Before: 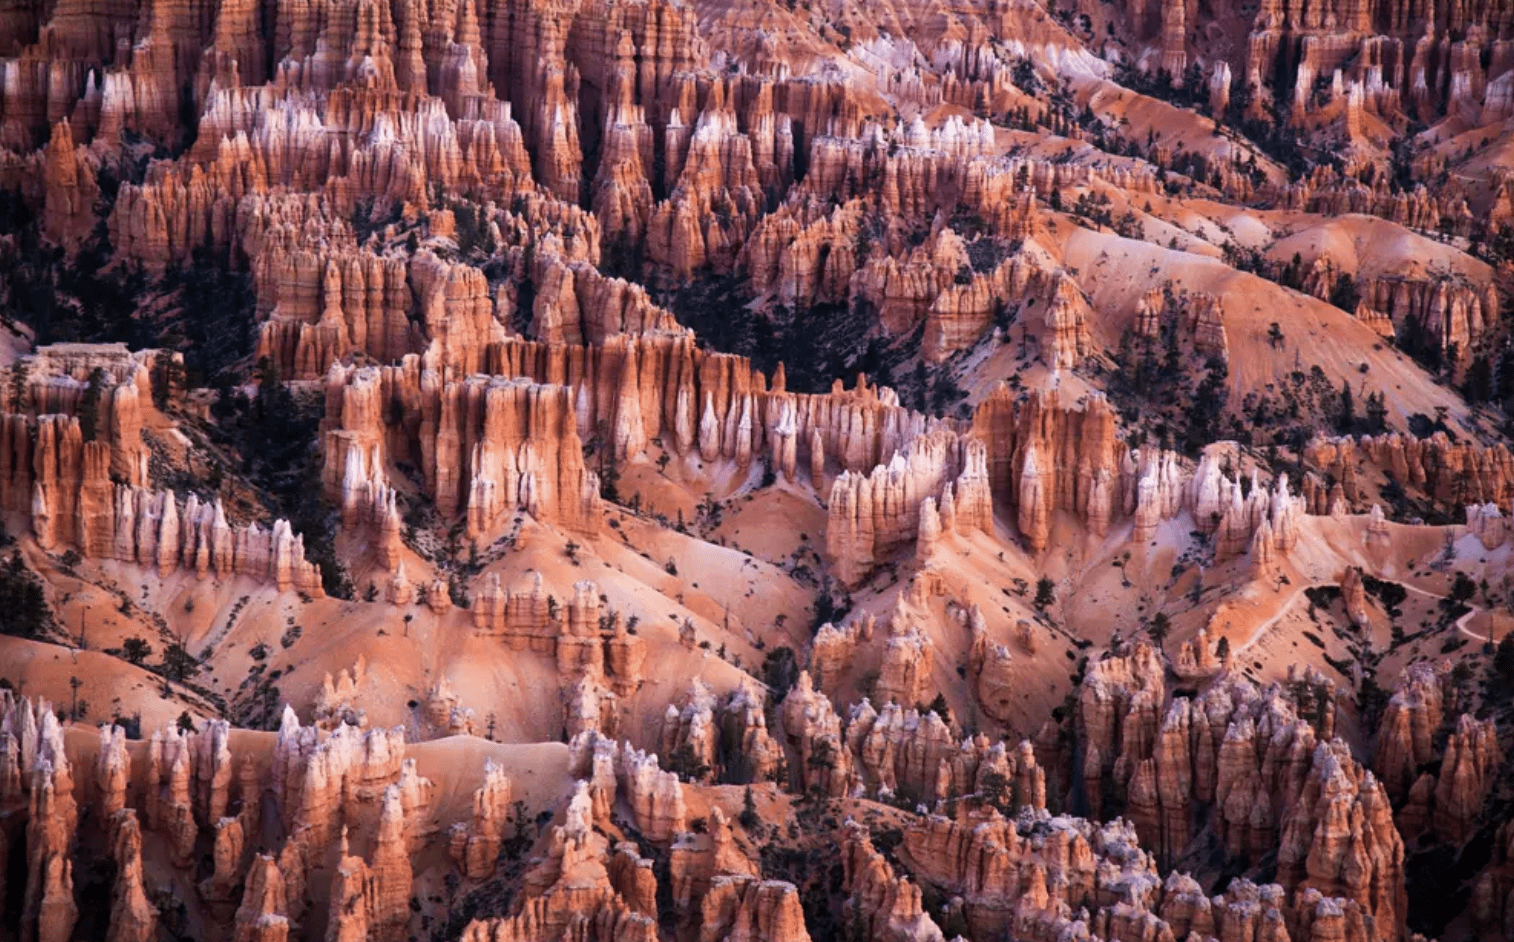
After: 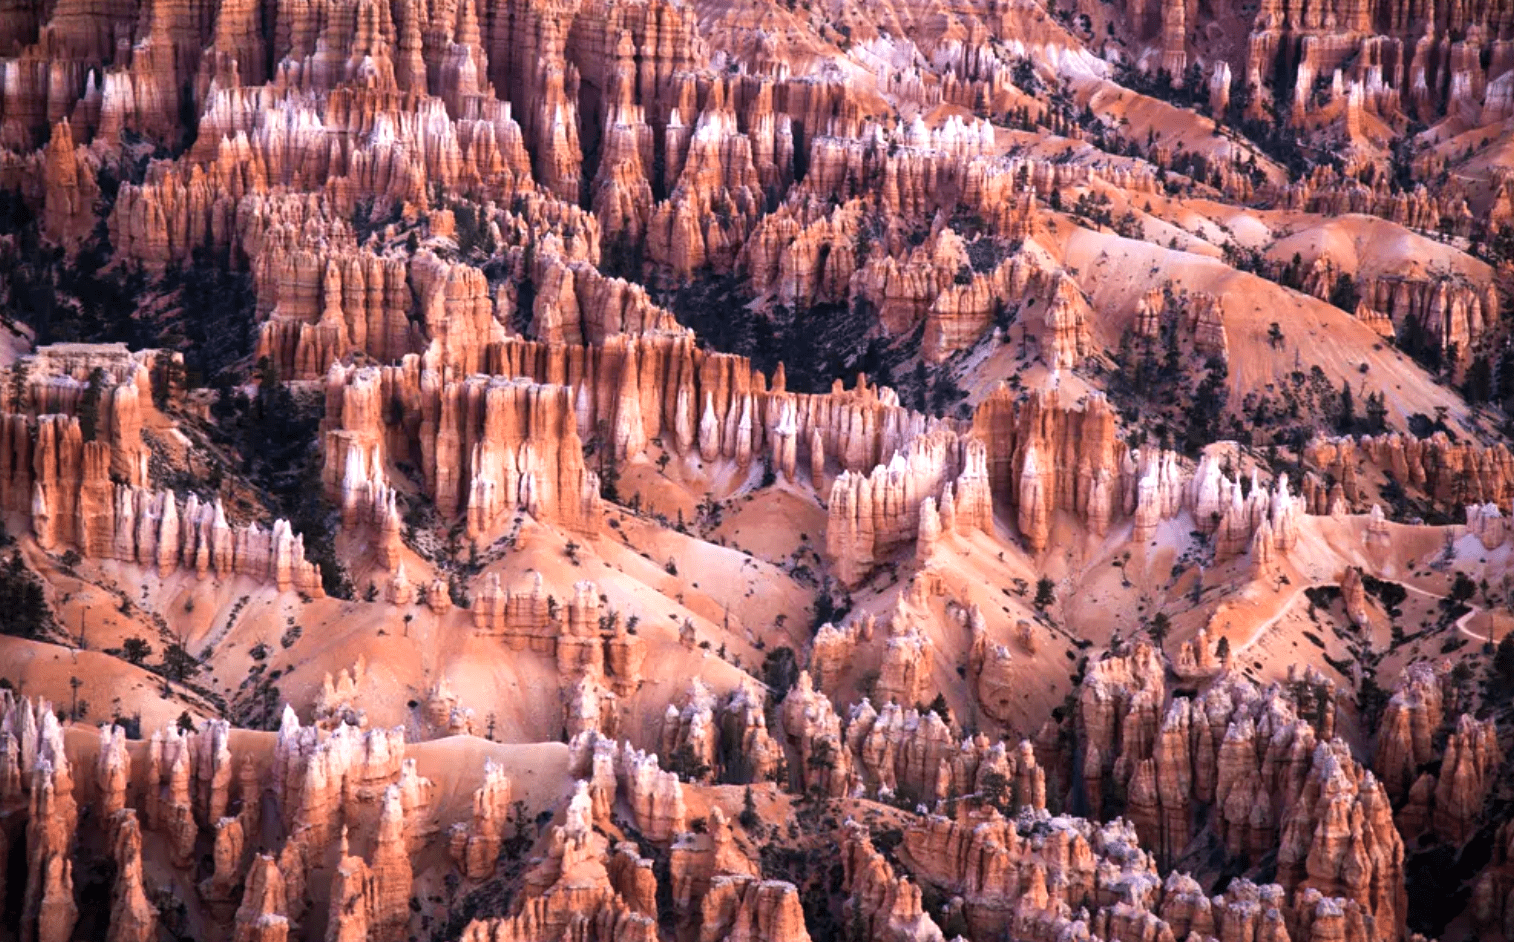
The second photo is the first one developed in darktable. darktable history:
exposure: exposure 0.505 EV, compensate highlight preservation false
